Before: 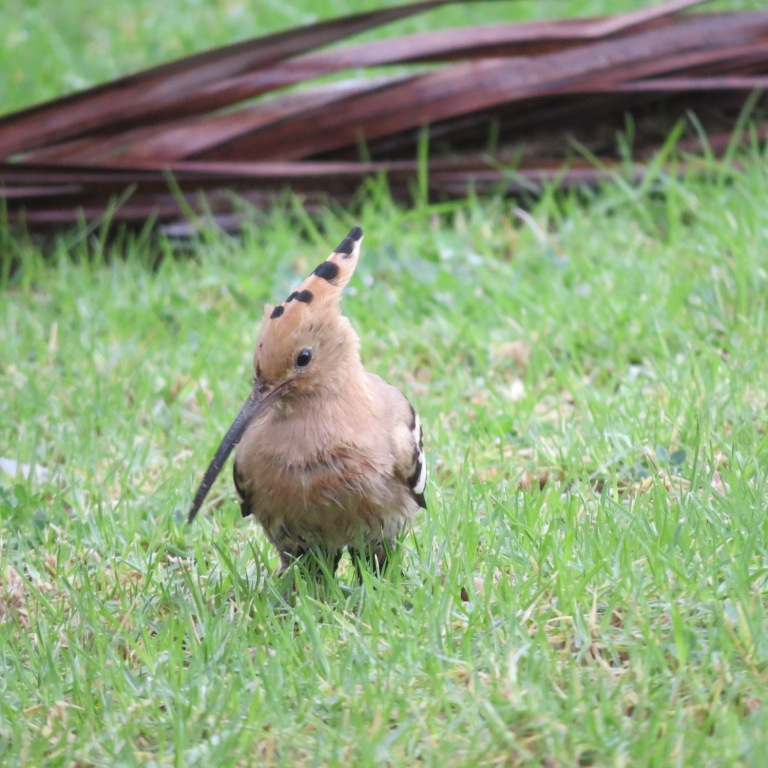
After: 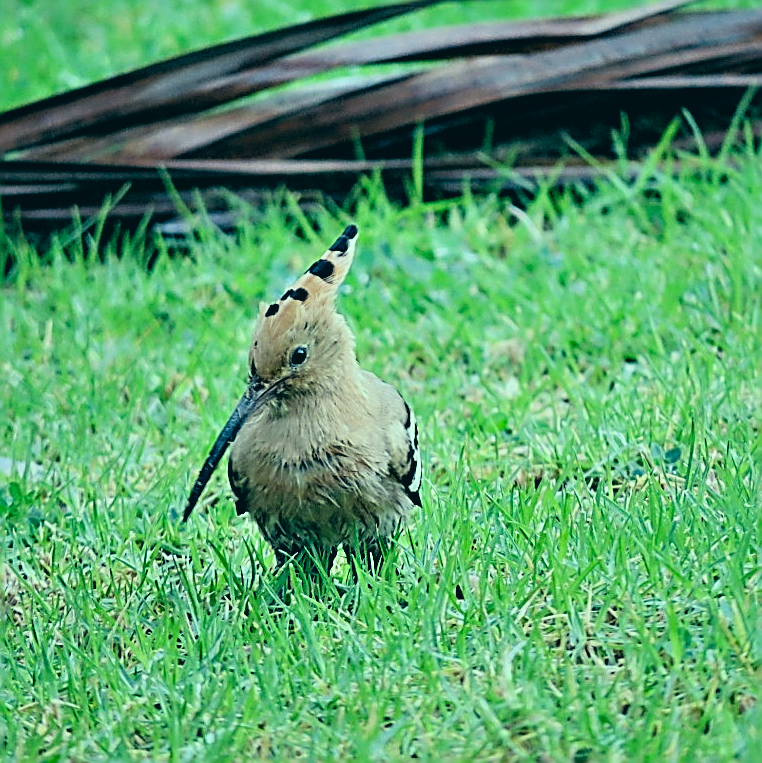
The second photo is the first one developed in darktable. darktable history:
sharpen: amount 1.999
crop and rotate: left 0.765%, top 0.301%, bottom 0.278%
color correction: highlights a* -19.79, highlights b* 9.8, shadows a* -19.87, shadows b* -10.59
contrast equalizer: y [[0.6 ×6], [0.55 ×6], [0 ×6], [0 ×6], [0 ×6]]
filmic rgb: black relative exposure -8.02 EV, white relative exposure 3.94 EV, threshold 5.96 EV, hardness 4.24, color science v6 (2022), enable highlight reconstruction true
